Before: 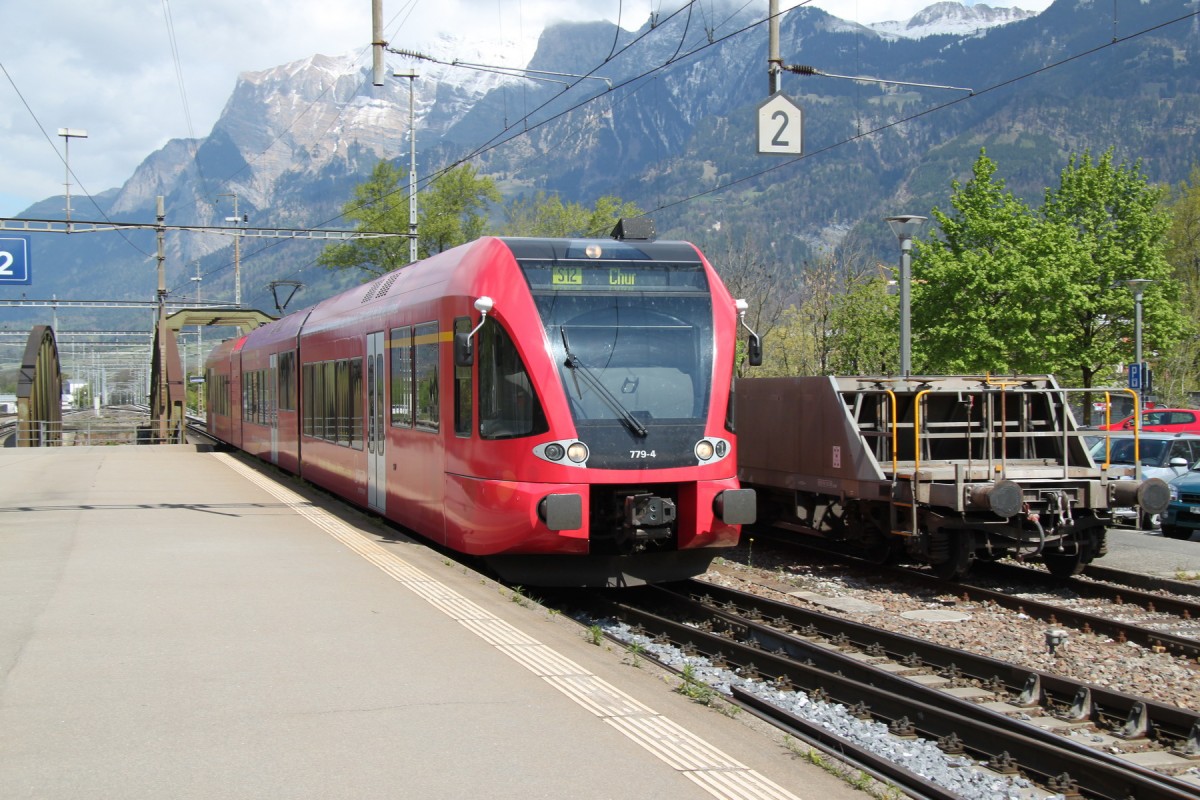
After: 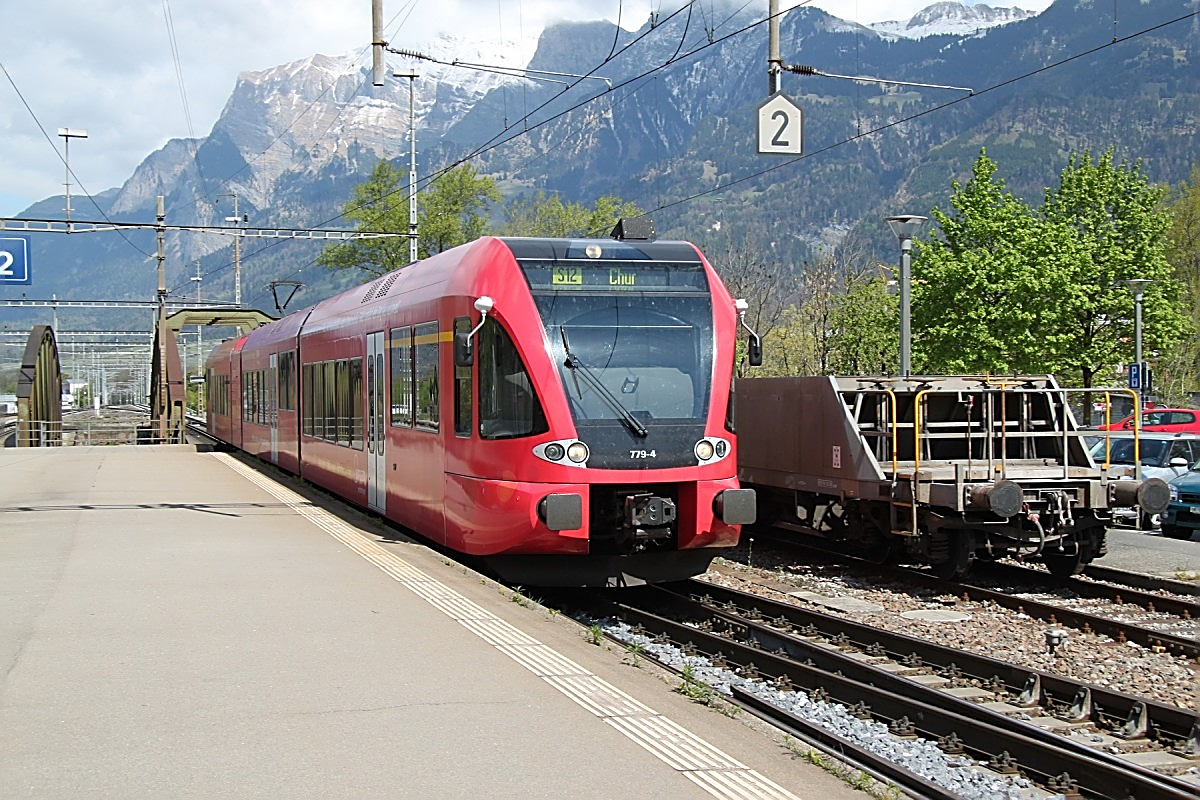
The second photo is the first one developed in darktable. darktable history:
sharpen: radius 1.668, amount 1.294
